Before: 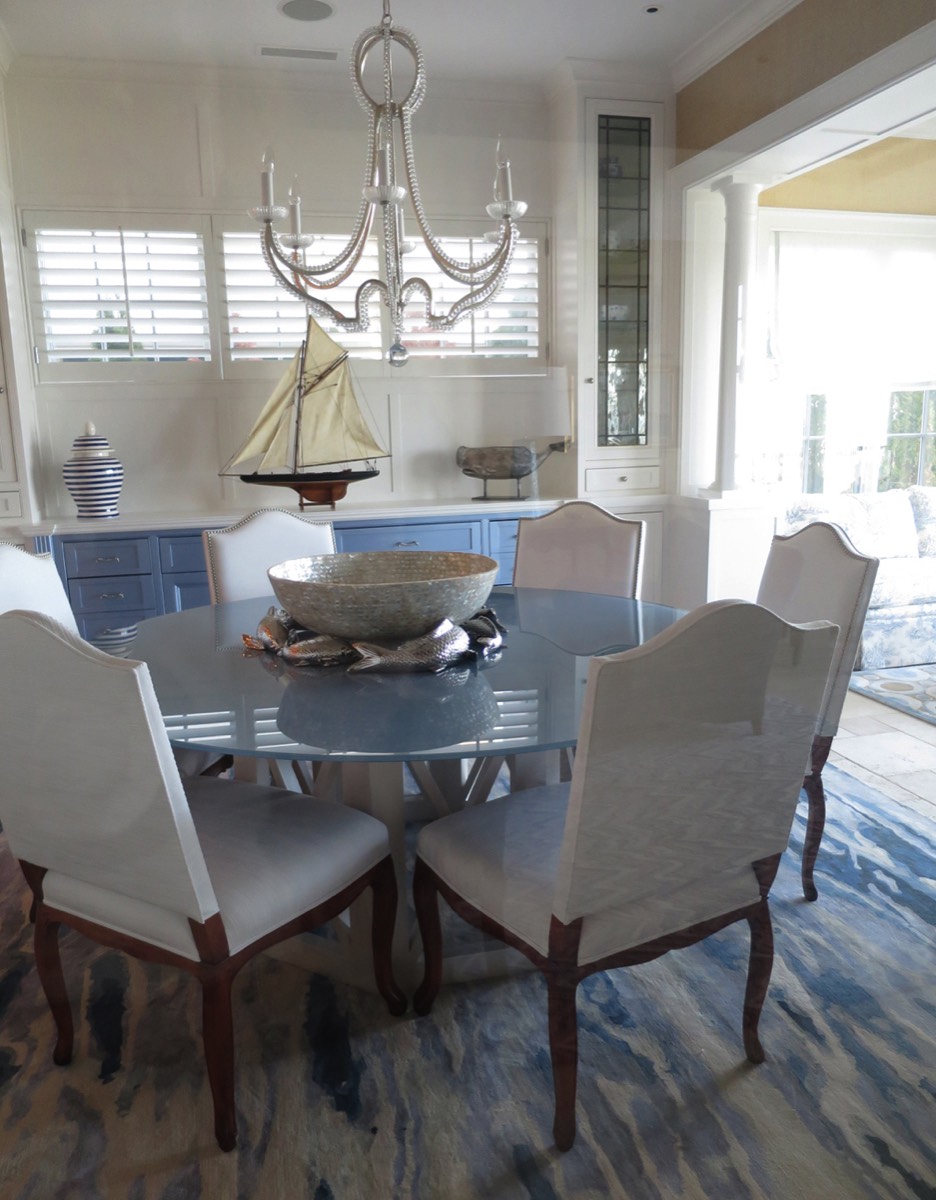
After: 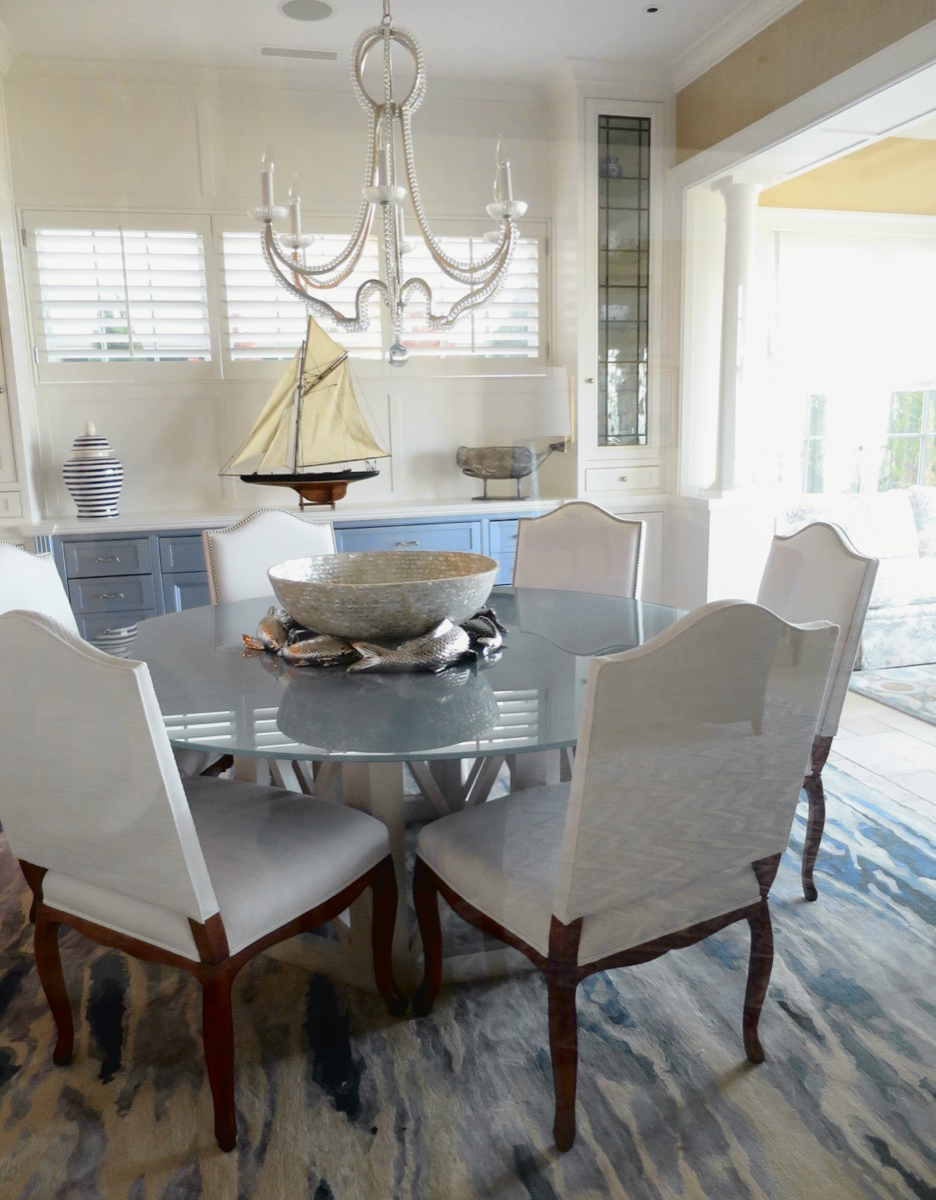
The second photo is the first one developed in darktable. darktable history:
tone curve: curves: ch0 [(0.003, 0.029) (0.037, 0.036) (0.149, 0.117) (0.297, 0.318) (0.422, 0.474) (0.531, 0.6) (0.743, 0.809) (0.877, 0.901) (1, 0.98)]; ch1 [(0, 0) (0.305, 0.325) (0.453, 0.437) (0.482, 0.479) (0.501, 0.5) (0.506, 0.503) (0.567, 0.572) (0.605, 0.608) (0.668, 0.69) (1, 1)]; ch2 [(0, 0) (0.313, 0.306) (0.4, 0.399) (0.45, 0.48) (0.499, 0.502) (0.512, 0.523) (0.57, 0.595) (0.653, 0.662) (1, 1)], color space Lab, independent channels, preserve colors none
exposure: black level correction -0.014, exposure -0.192 EV, compensate highlight preservation false
base curve: curves: ch0 [(0.017, 0) (0.425, 0.441) (0.844, 0.933) (1, 1)], preserve colors none
